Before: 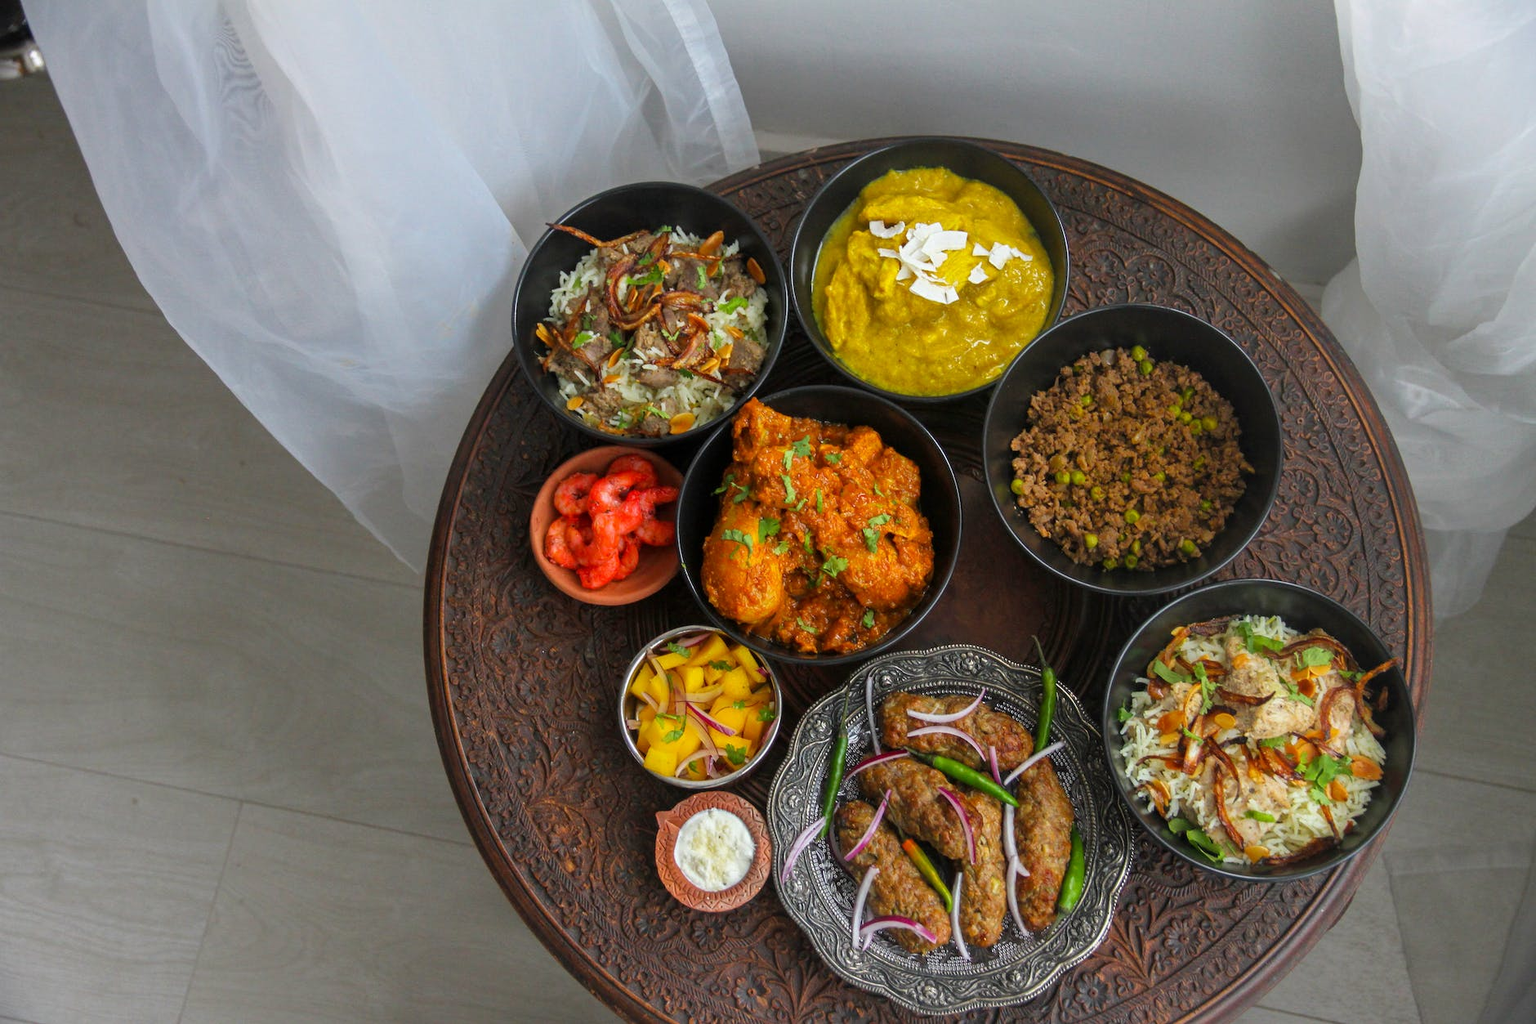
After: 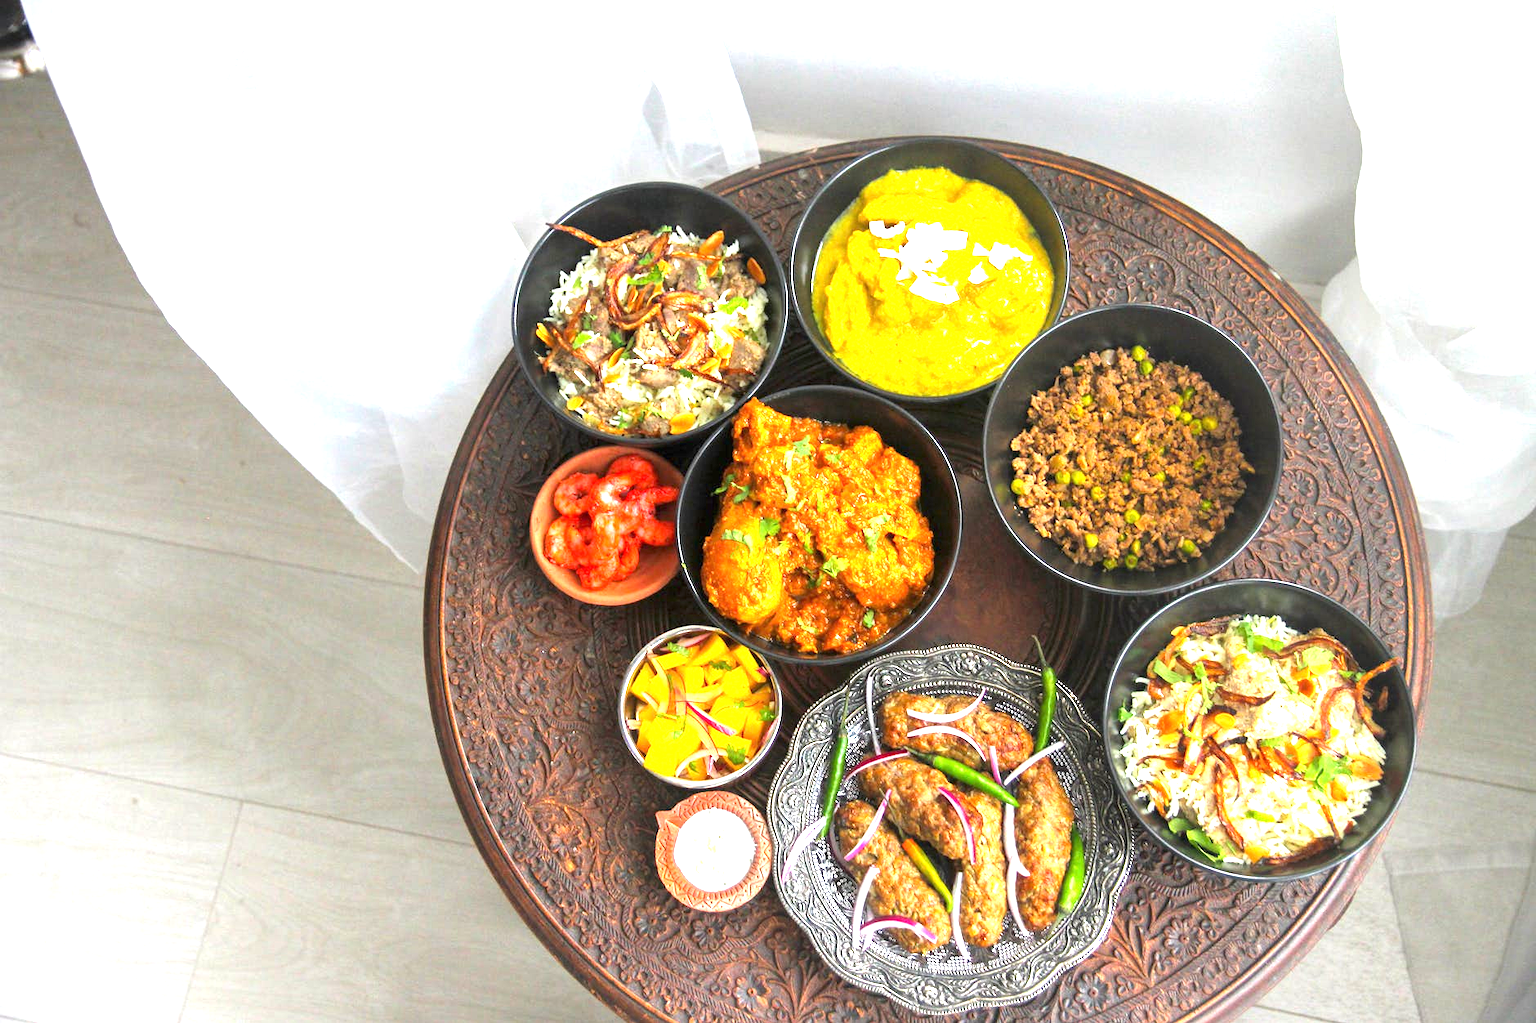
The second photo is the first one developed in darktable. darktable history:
exposure: black level correction 0, exposure 1.993 EV, compensate highlight preservation false
